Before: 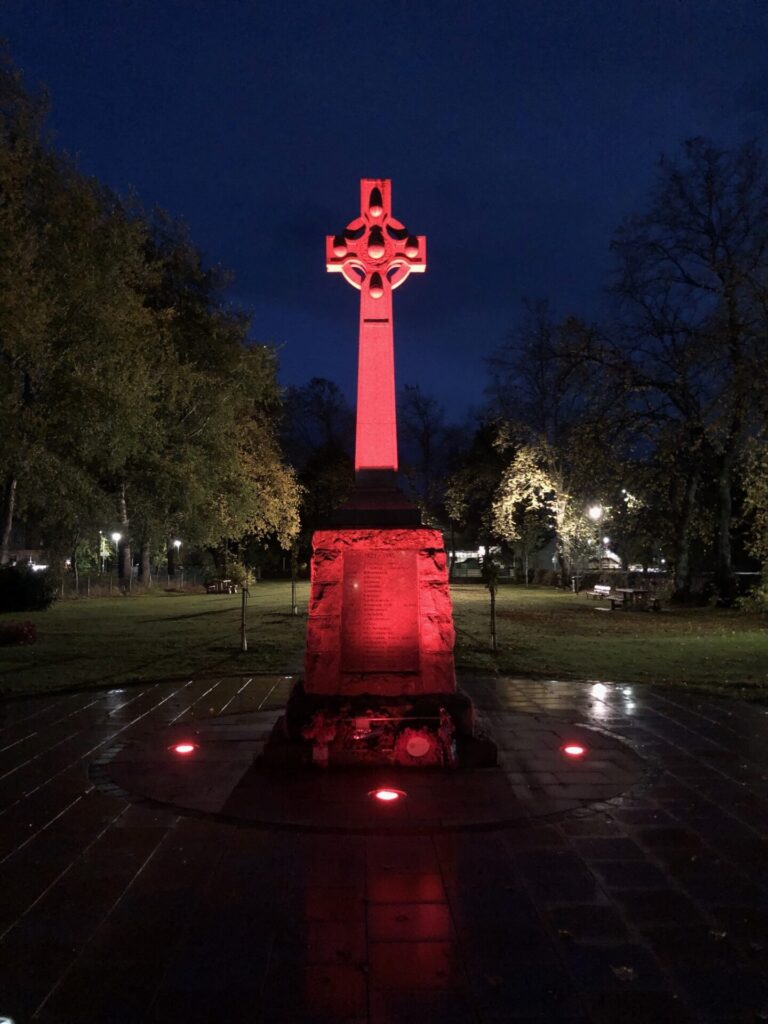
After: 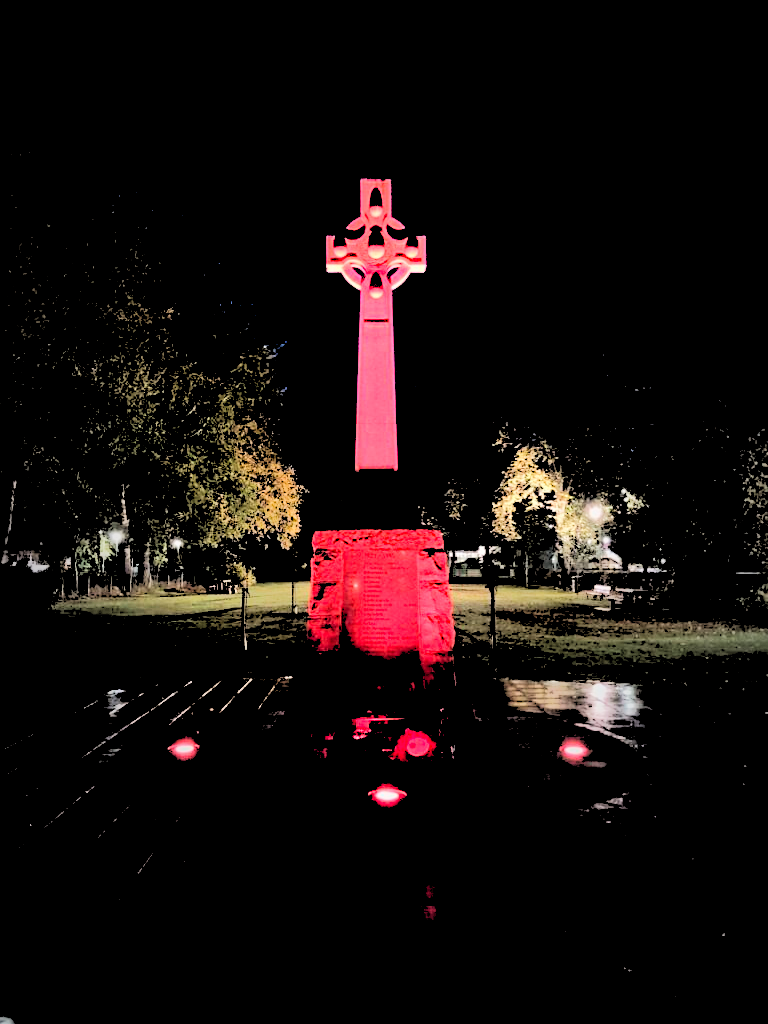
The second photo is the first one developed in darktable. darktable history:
rgb levels: levels [[0.027, 0.429, 0.996], [0, 0.5, 1], [0, 0.5, 1]]
sharpen: amount 0.2
vignetting: fall-off start 48.41%, automatic ratio true, width/height ratio 1.29, unbound false
shadows and highlights: low approximation 0.01, soften with gaussian
